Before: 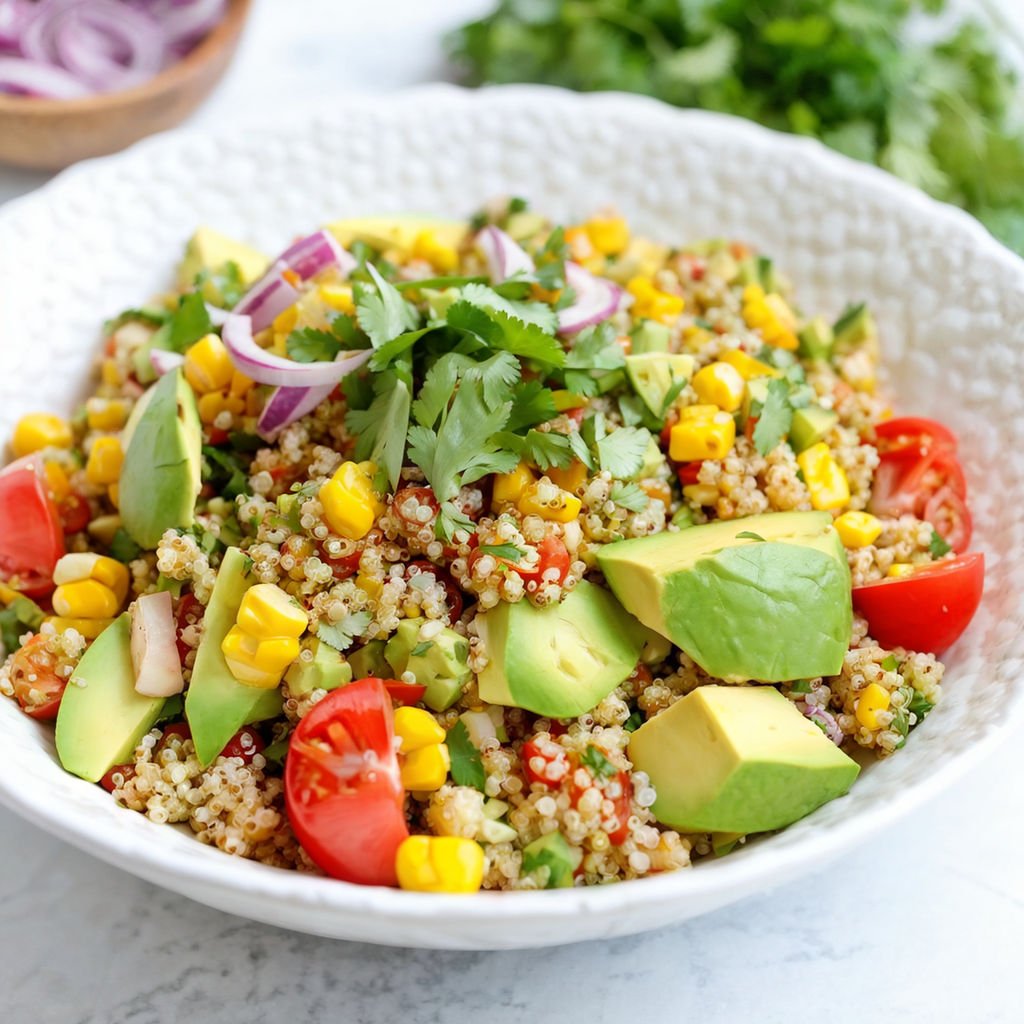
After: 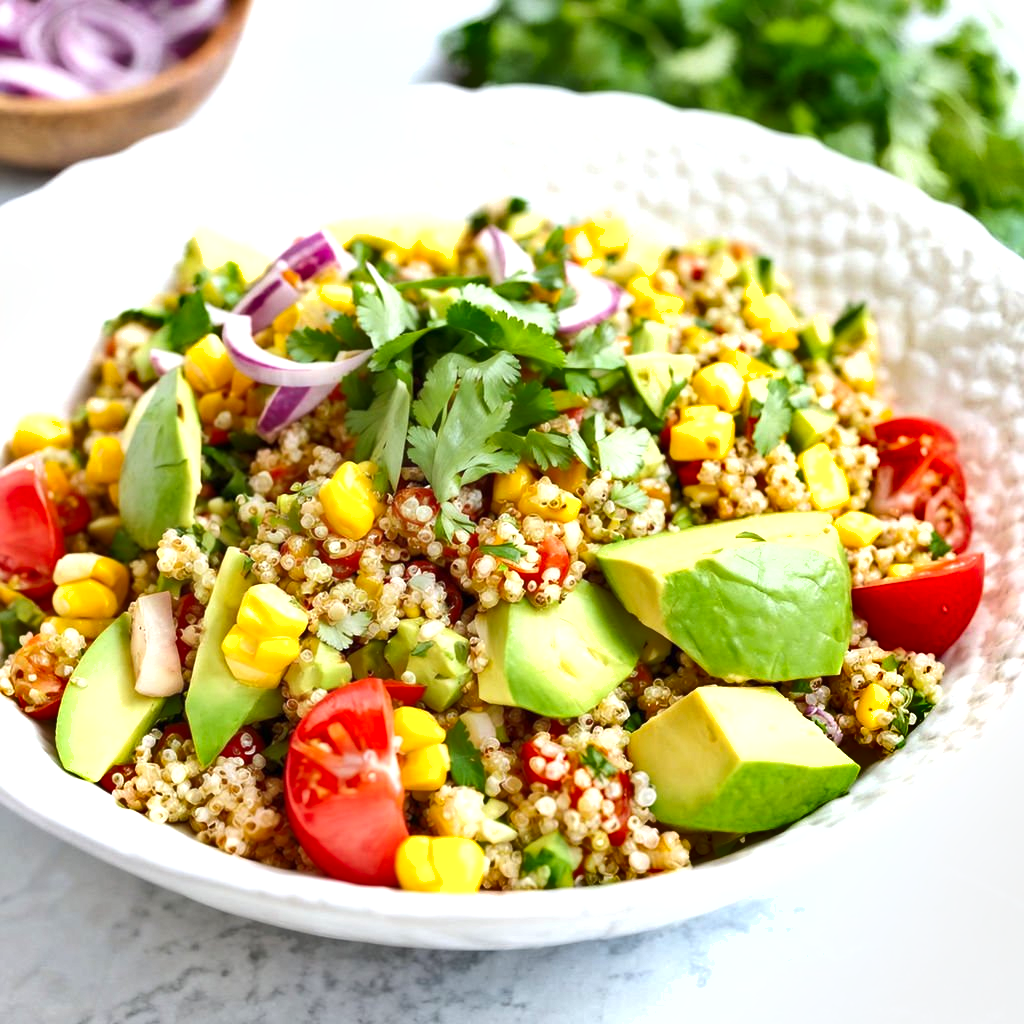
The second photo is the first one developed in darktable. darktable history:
exposure: exposure 0.6 EV, compensate highlight preservation false
shadows and highlights: soften with gaussian
